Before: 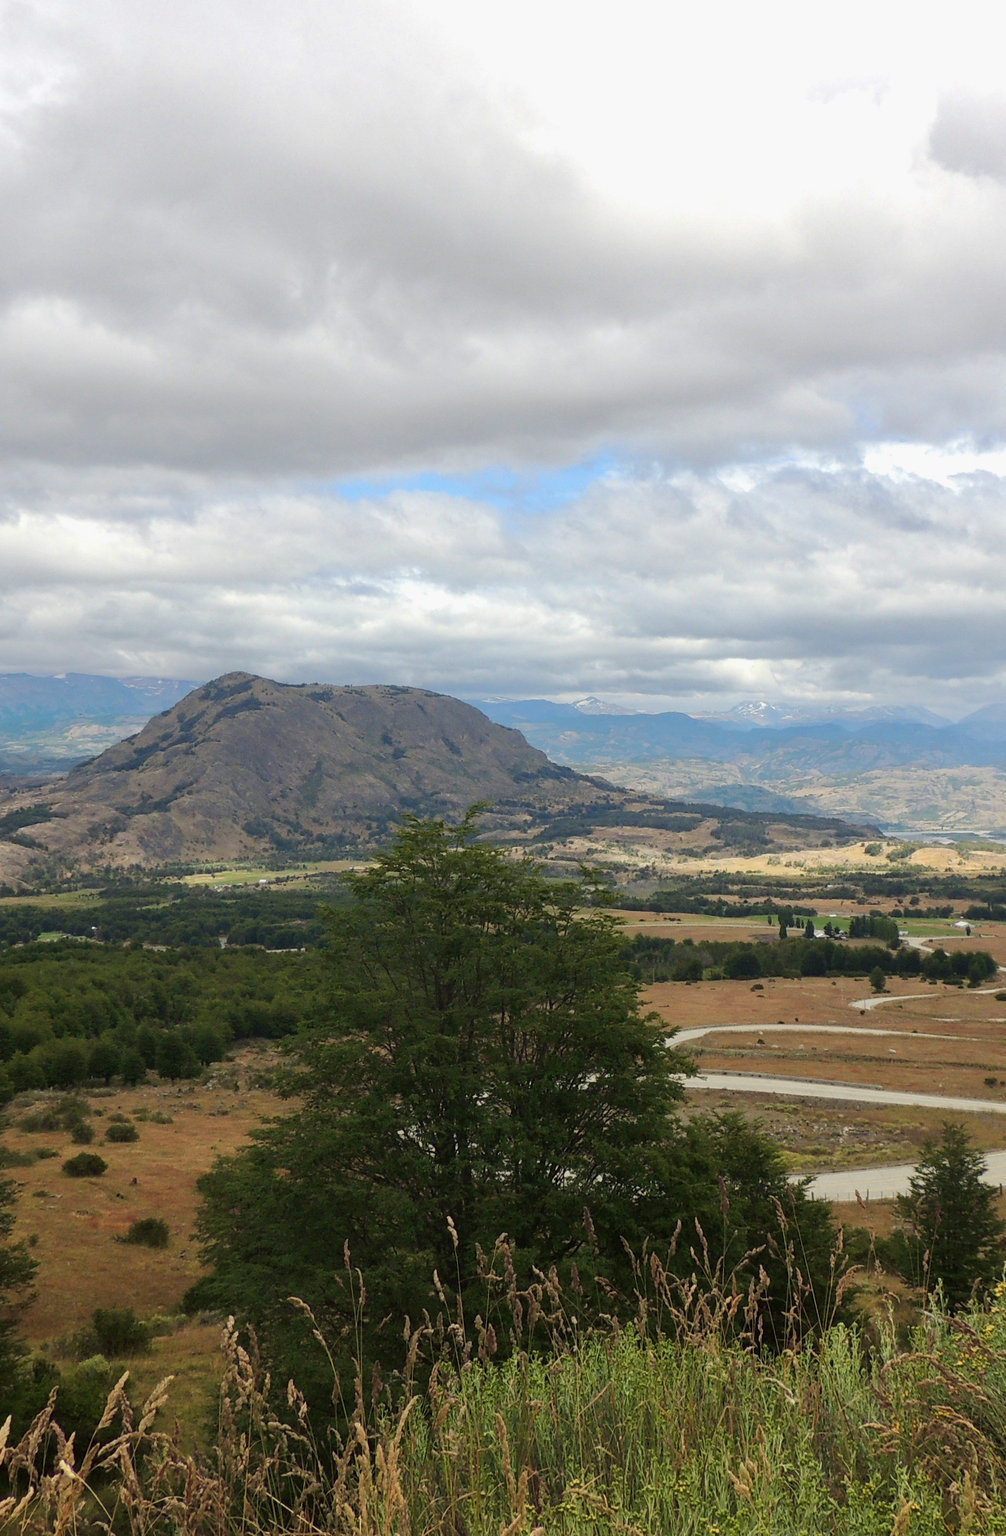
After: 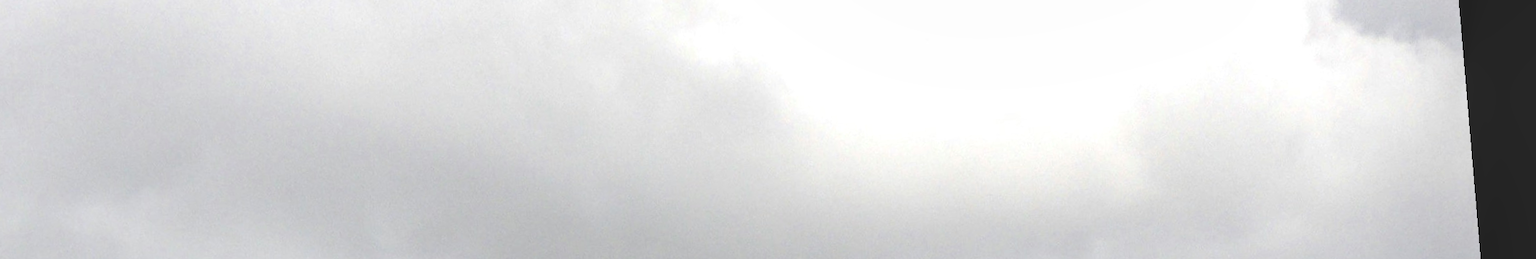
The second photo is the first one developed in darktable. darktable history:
local contrast: detail 130%
crop and rotate: left 9.644%, top 9.491%, right 6.021%, bottom 80.509%
exposure: black level correction -0.008, exposure 0.067 EV, compensate highlight preservation false
rotate and perspective: rotation -4.86°, automatic cropping off
